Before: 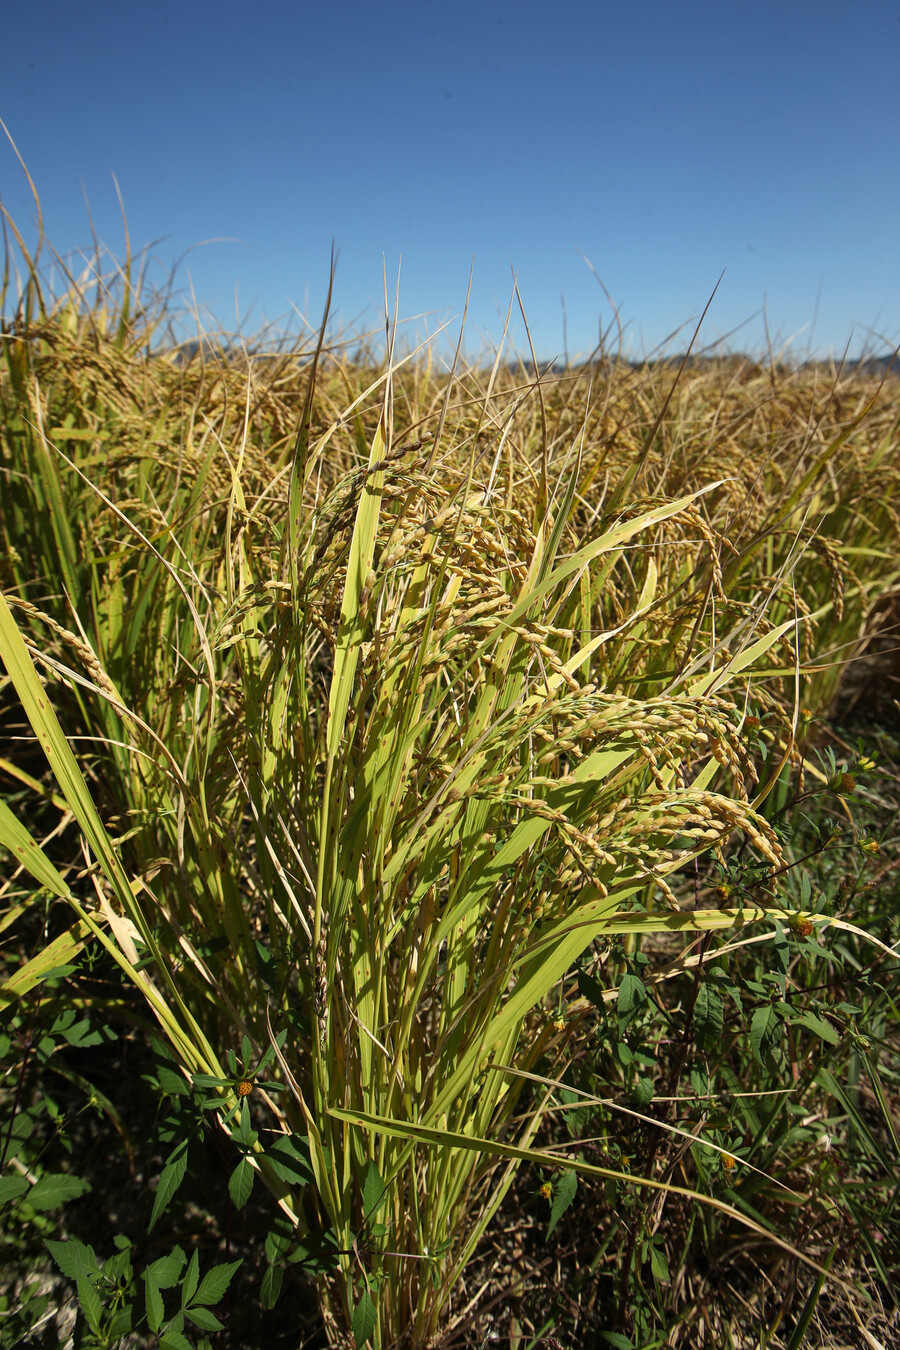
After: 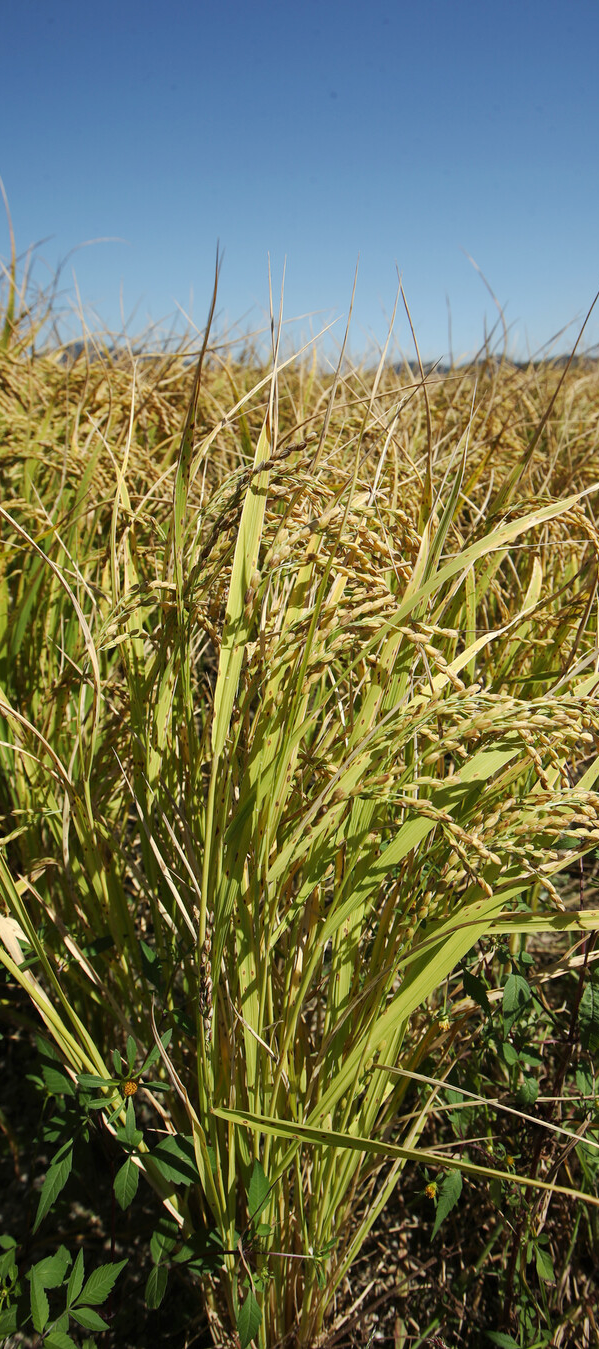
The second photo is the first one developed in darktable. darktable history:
base curve: curves: ch0 [(0, 0) (0.262, 0.32) (0.722, 0.705) (1, 1)], preserve colors none
crop and rotate: left 12.812%, right 20.563%
